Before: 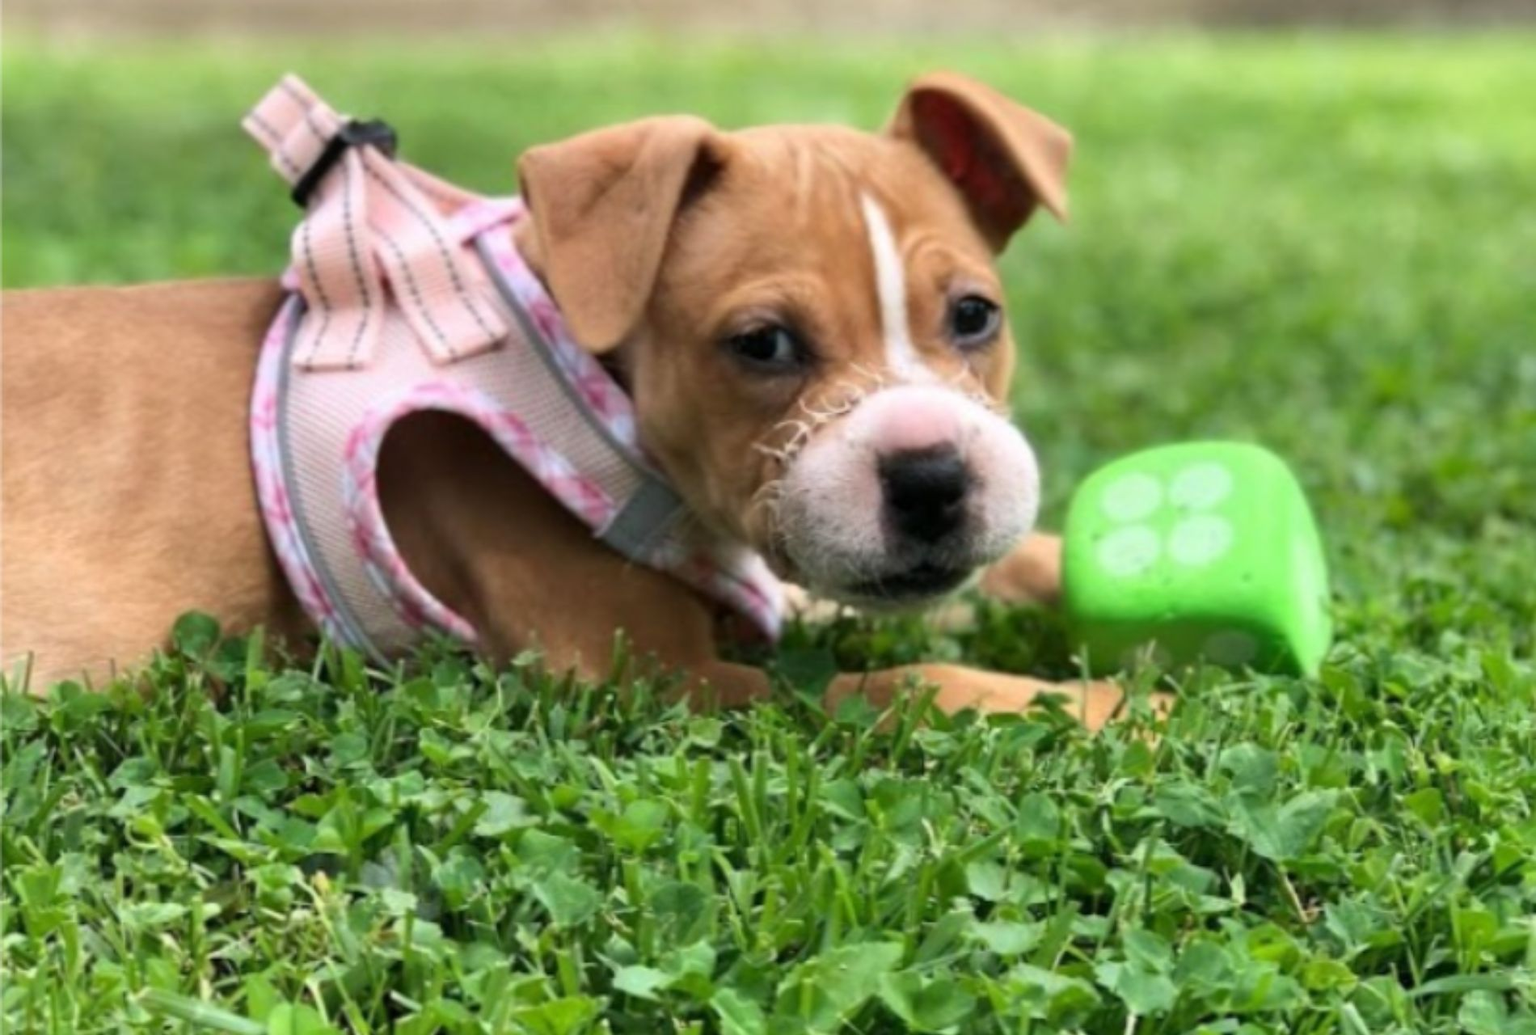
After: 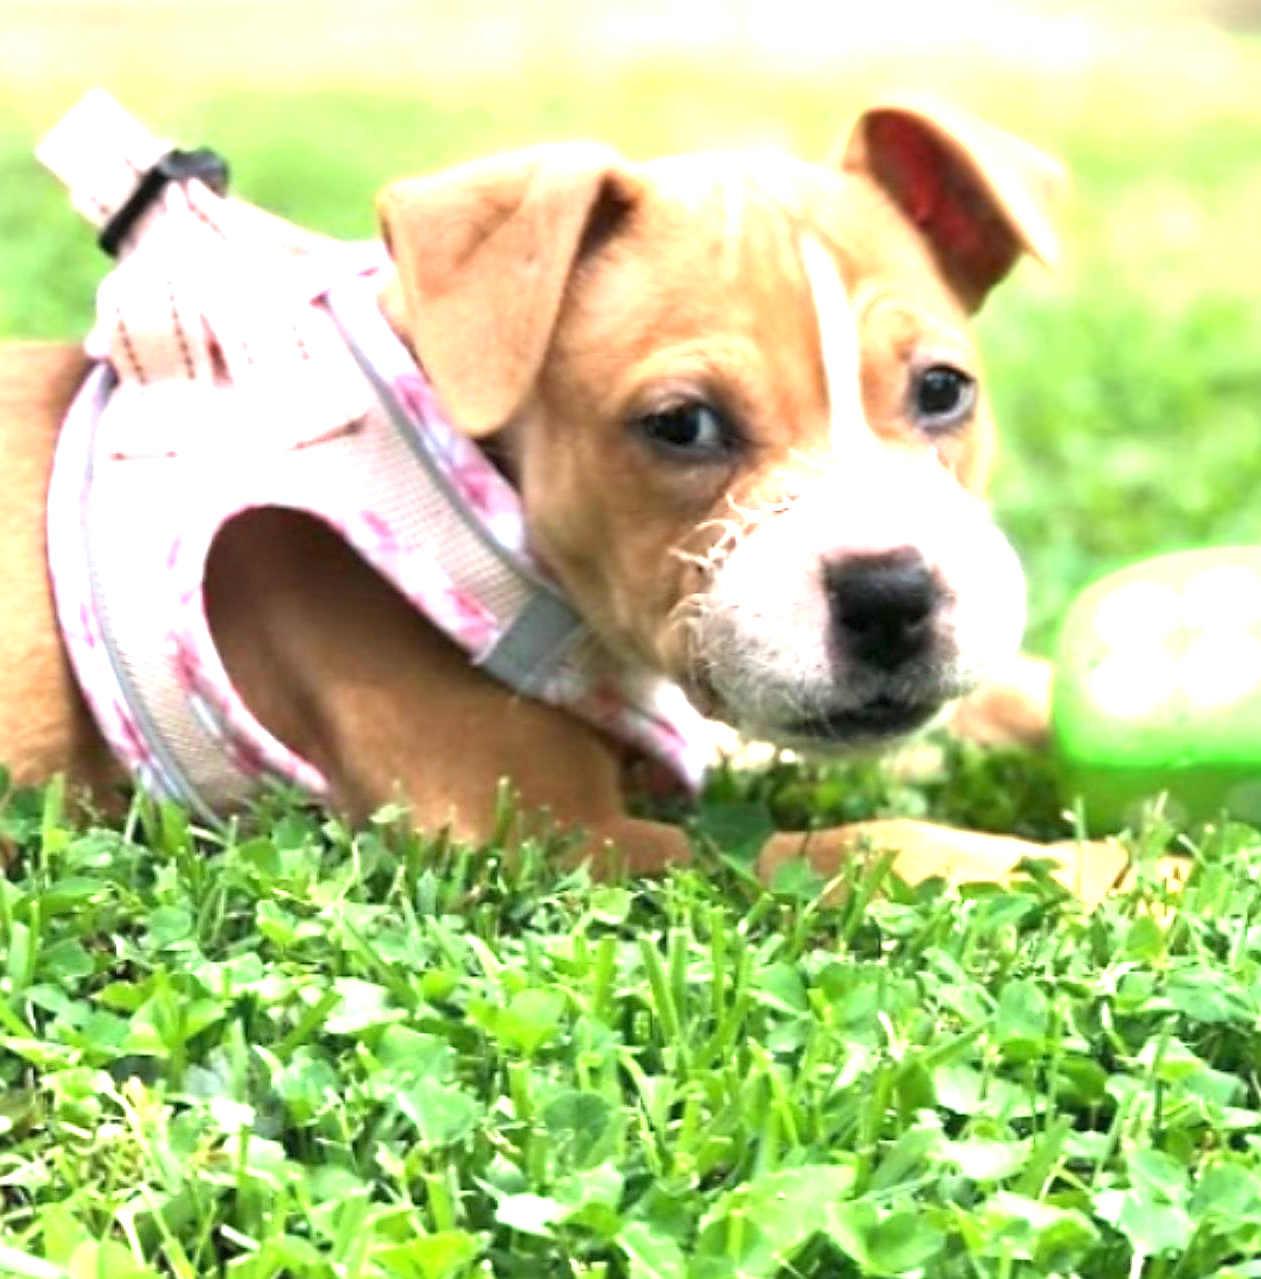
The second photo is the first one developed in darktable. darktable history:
sharpen: radius 1.373, amount 1.262, threshold 0.734
exposure: black level correction 0, exposure 1.61 EV, compensate highlight preservation false
crop and rotate: left 13.866%, right 19.727%
